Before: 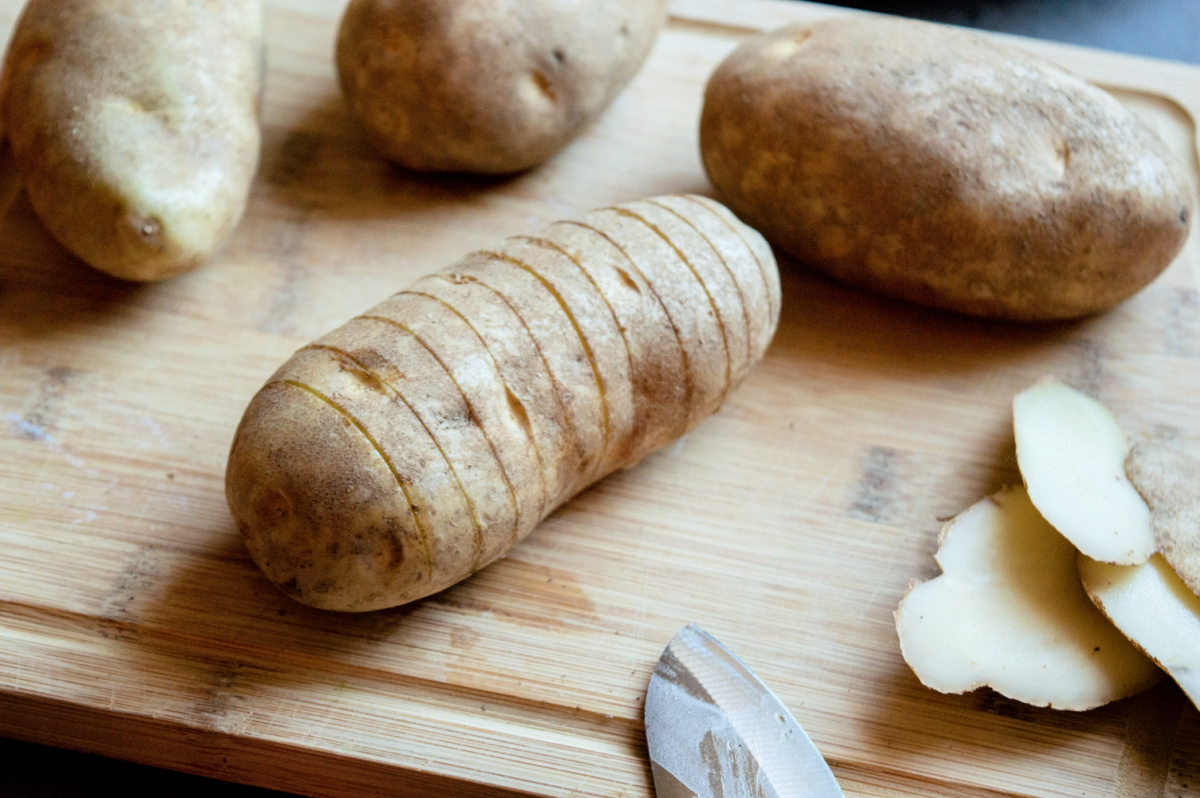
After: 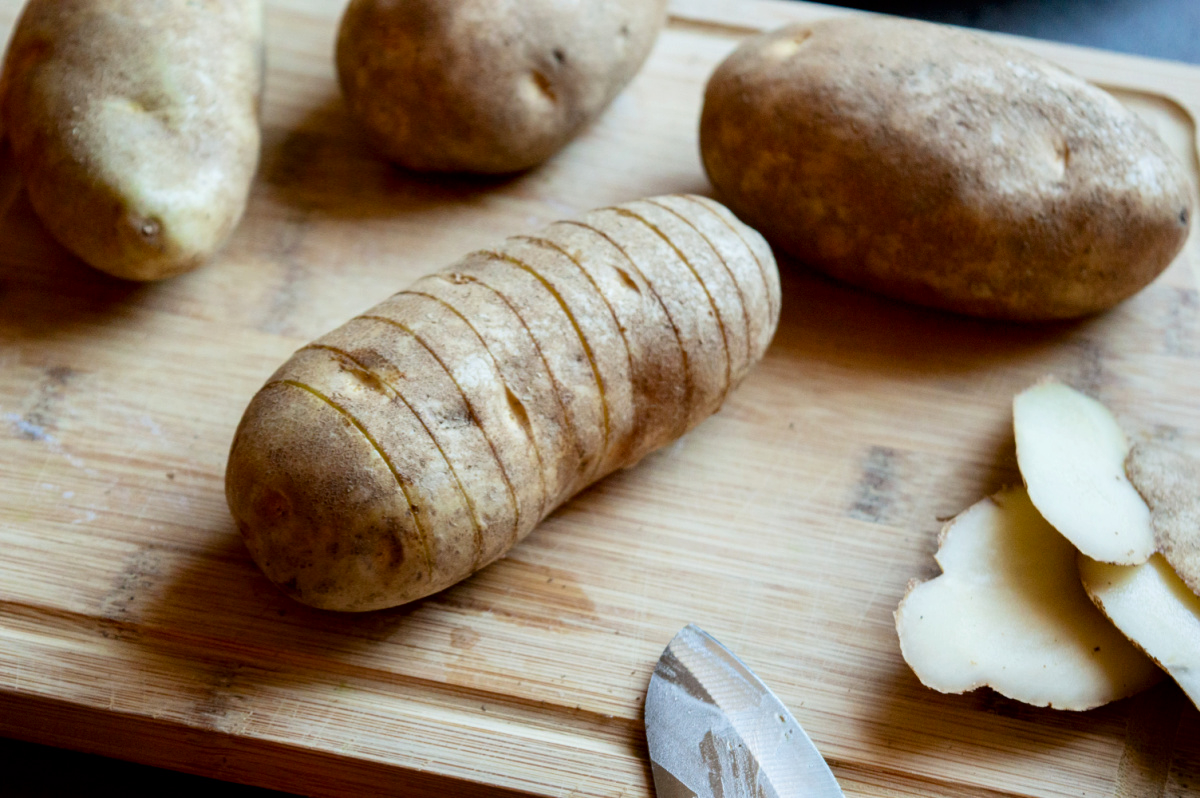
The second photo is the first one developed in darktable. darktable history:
contrast brightness saturation: contrast 0.066, brightness -0.133, saturation 0.055
